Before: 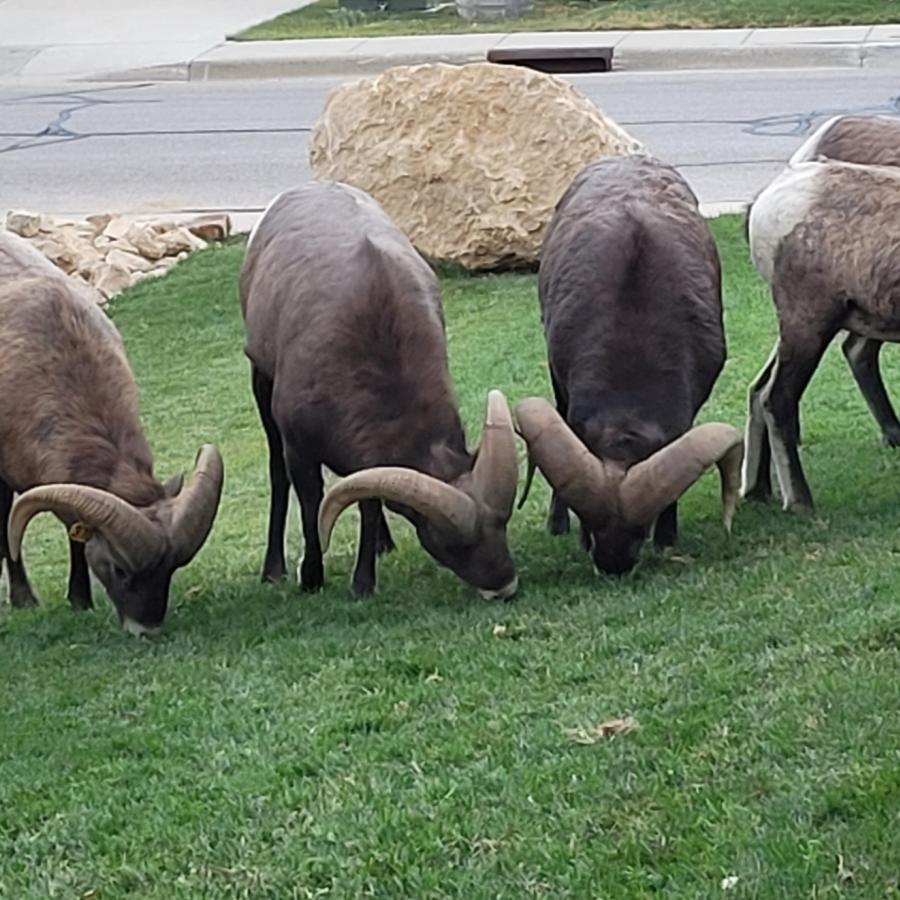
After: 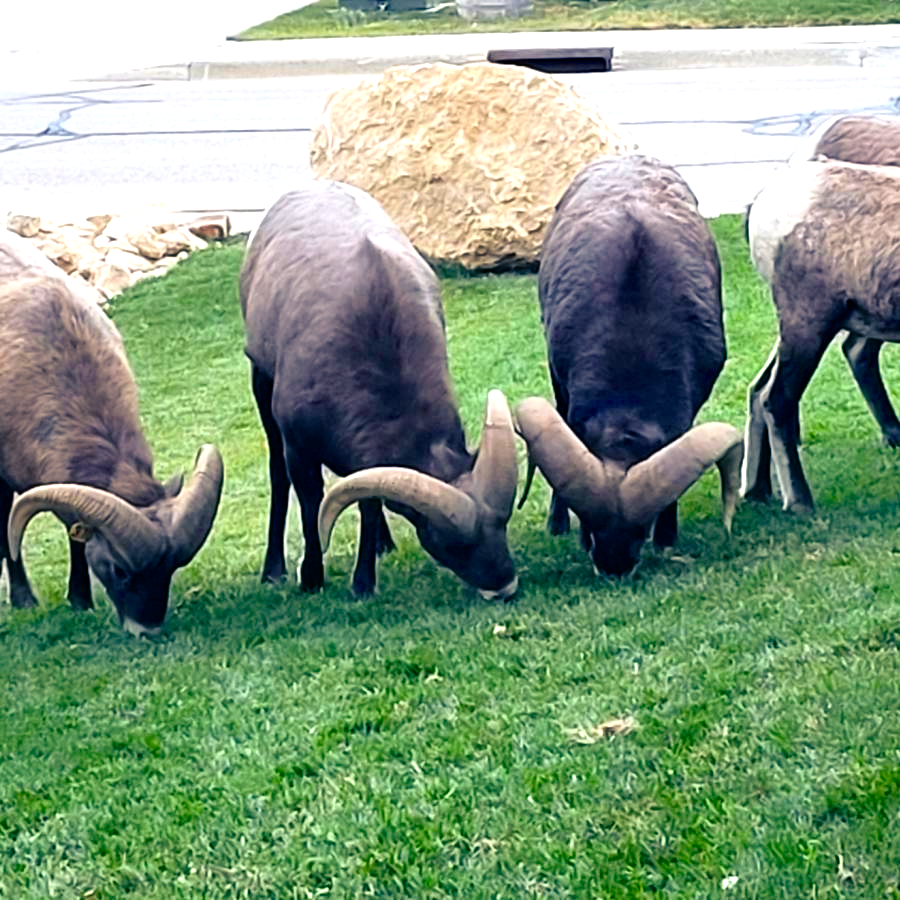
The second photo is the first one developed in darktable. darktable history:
exposure: black level correction 0, exposure 0.499 EV, compensate exposure bias true, compensate highlight preservation false
color balance rgb: shadows lift › luminance -40.912%, shadows lift › chroma 14.208%, shadows lift › hue 258.75°, perceptual saturation grading › global saturation 25.223%, saturation formula JzAzBz (2021)
tone equalizer: -8 EV -0.454 EV, -7 EV -0.399 EV, -6 EV -0.325 EV, -5 EV -0.248 EV, -3 EV 0.203 EV, -2 EV 0.322 EV, -1 EV 0.411 EV, +0 EV 0.408 EV
